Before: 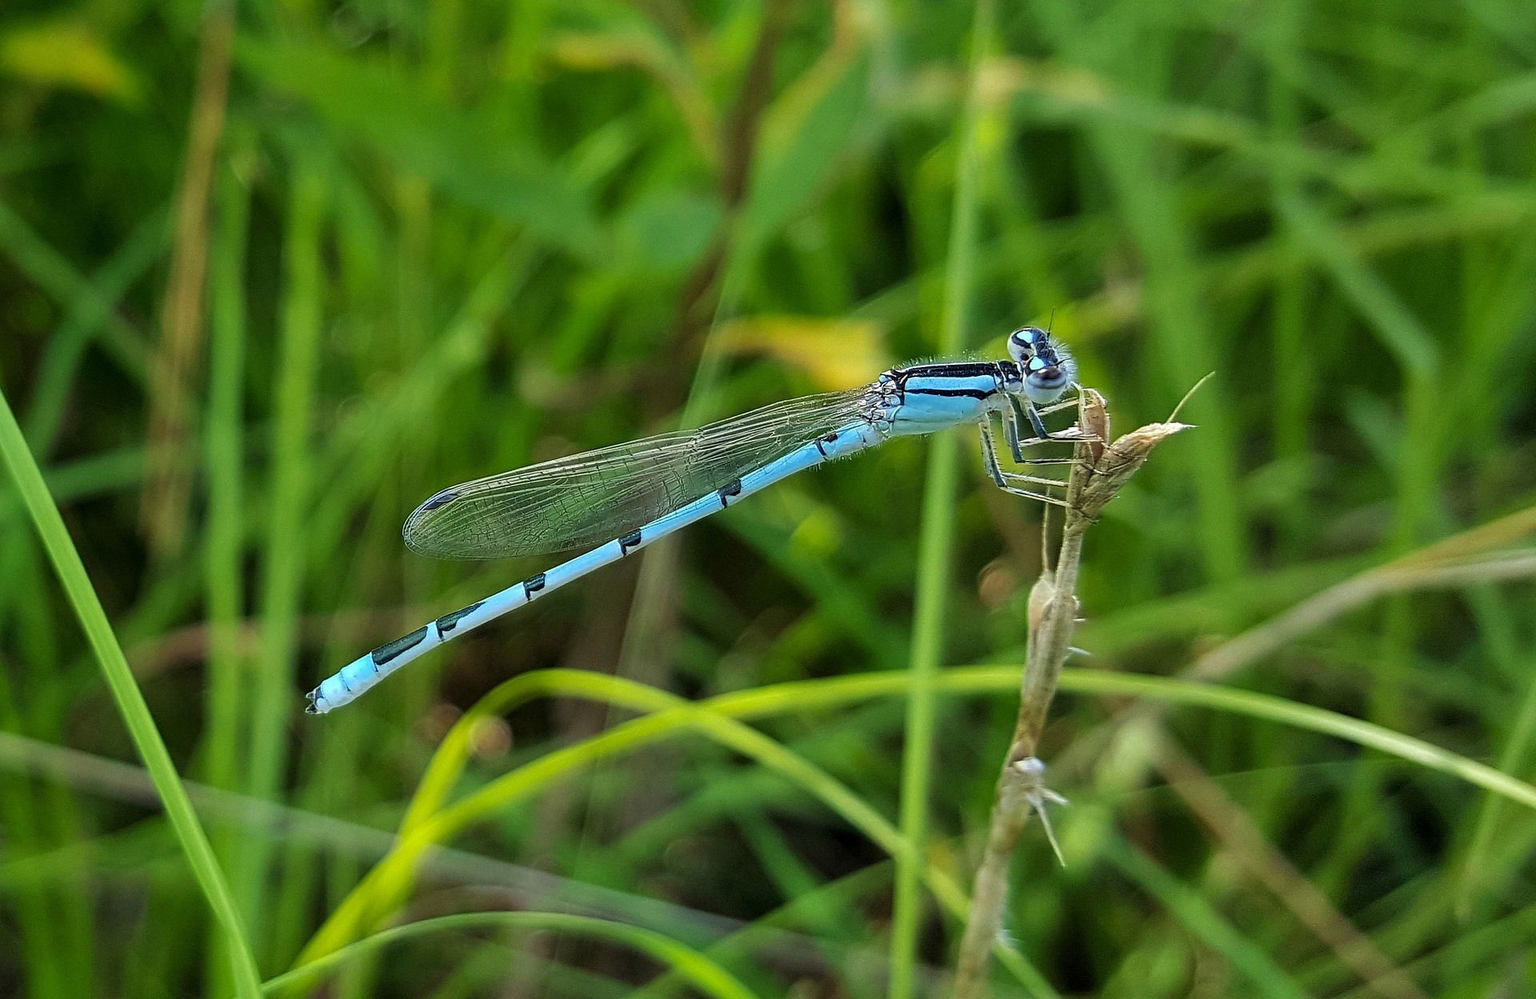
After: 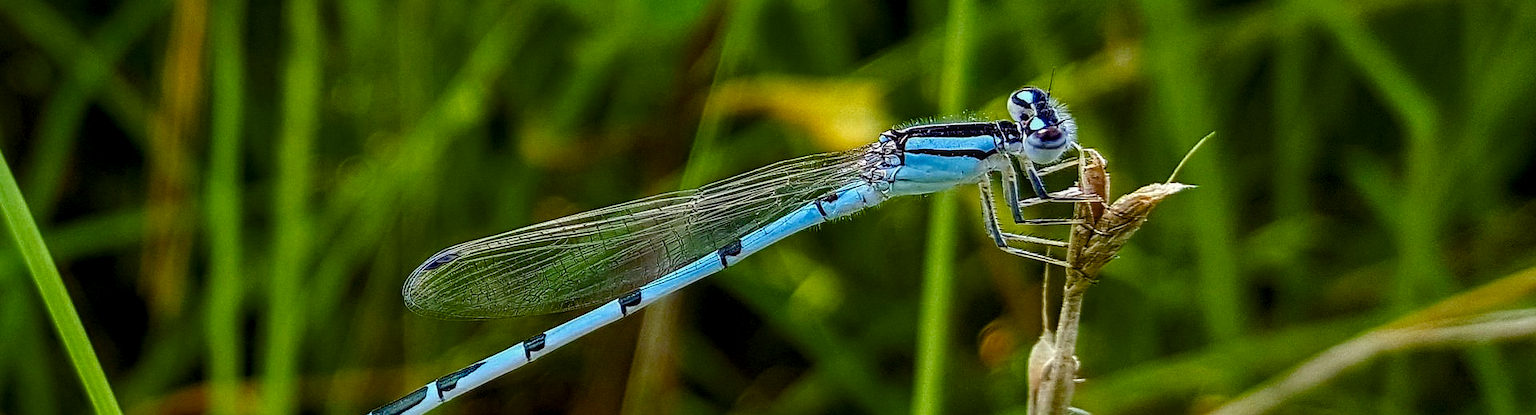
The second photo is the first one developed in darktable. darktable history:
tone equalizer: on, module defaults
color balance rgb: power › luminance -7.773%, power › chroma 1.329%, power › hue 330.3°, global offset › luminance -0.476%, perceptual saturation grading › global saturation 43.804%, perceptual saturation grading › highlights -50.235%, perceptual saturation grading › shadows 30.613%, global vibrance 15.981%, saturation formula JzAzBz (2021)
local contrast: on, module defaults
crop and rotate: top 24.091%, bottom 34.354%
